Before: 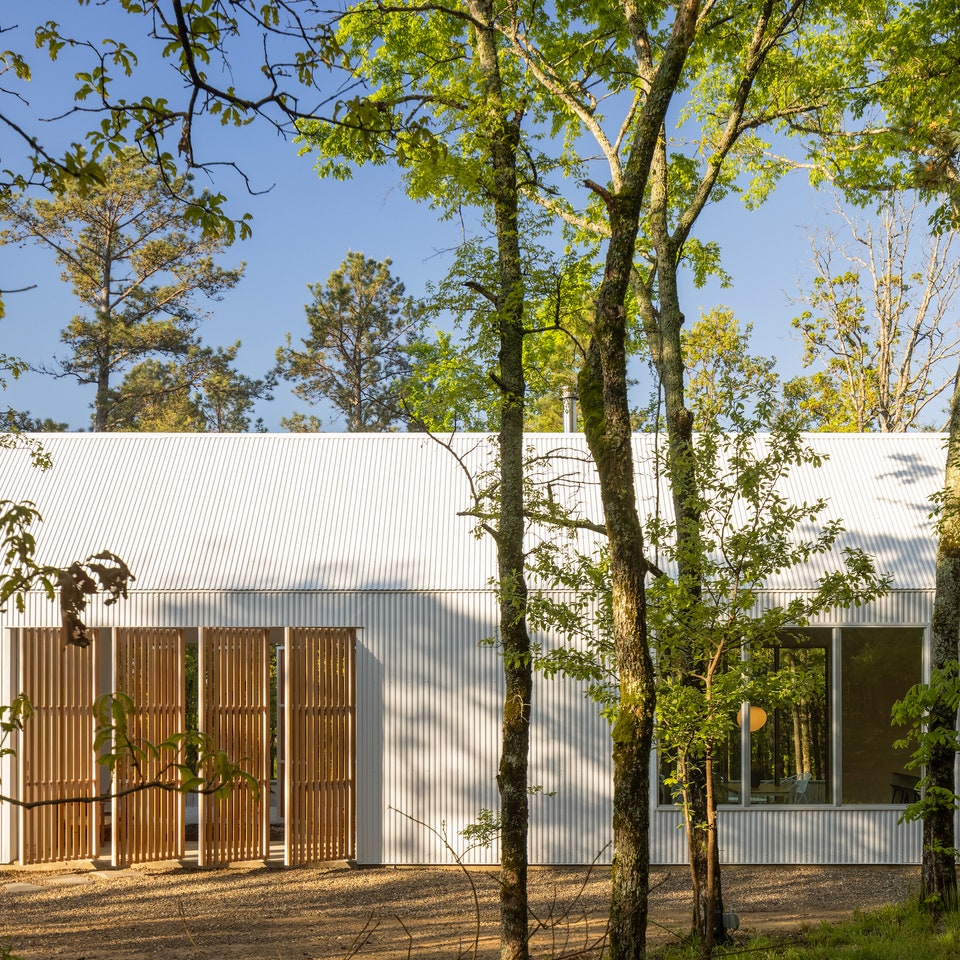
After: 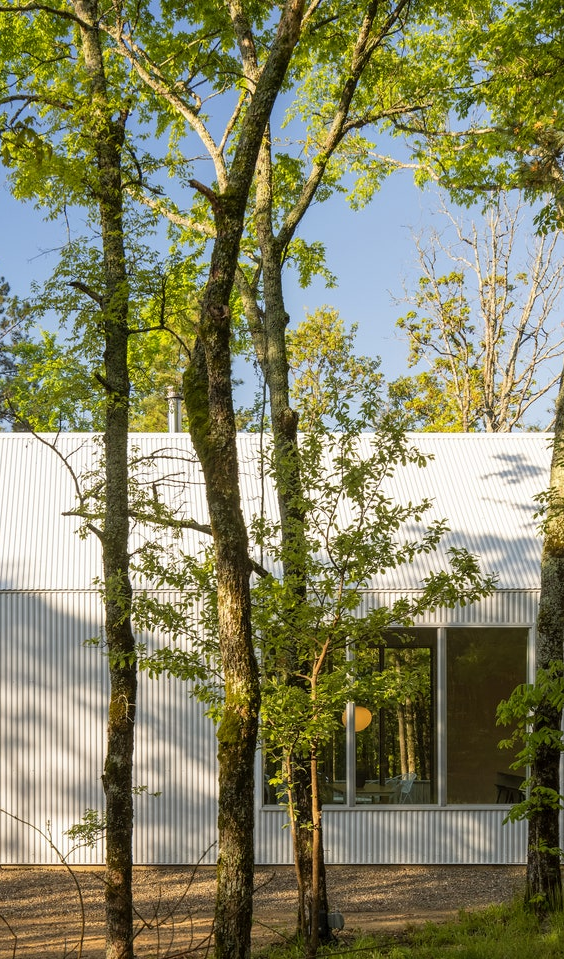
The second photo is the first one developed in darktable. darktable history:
crop: left 41.203%
